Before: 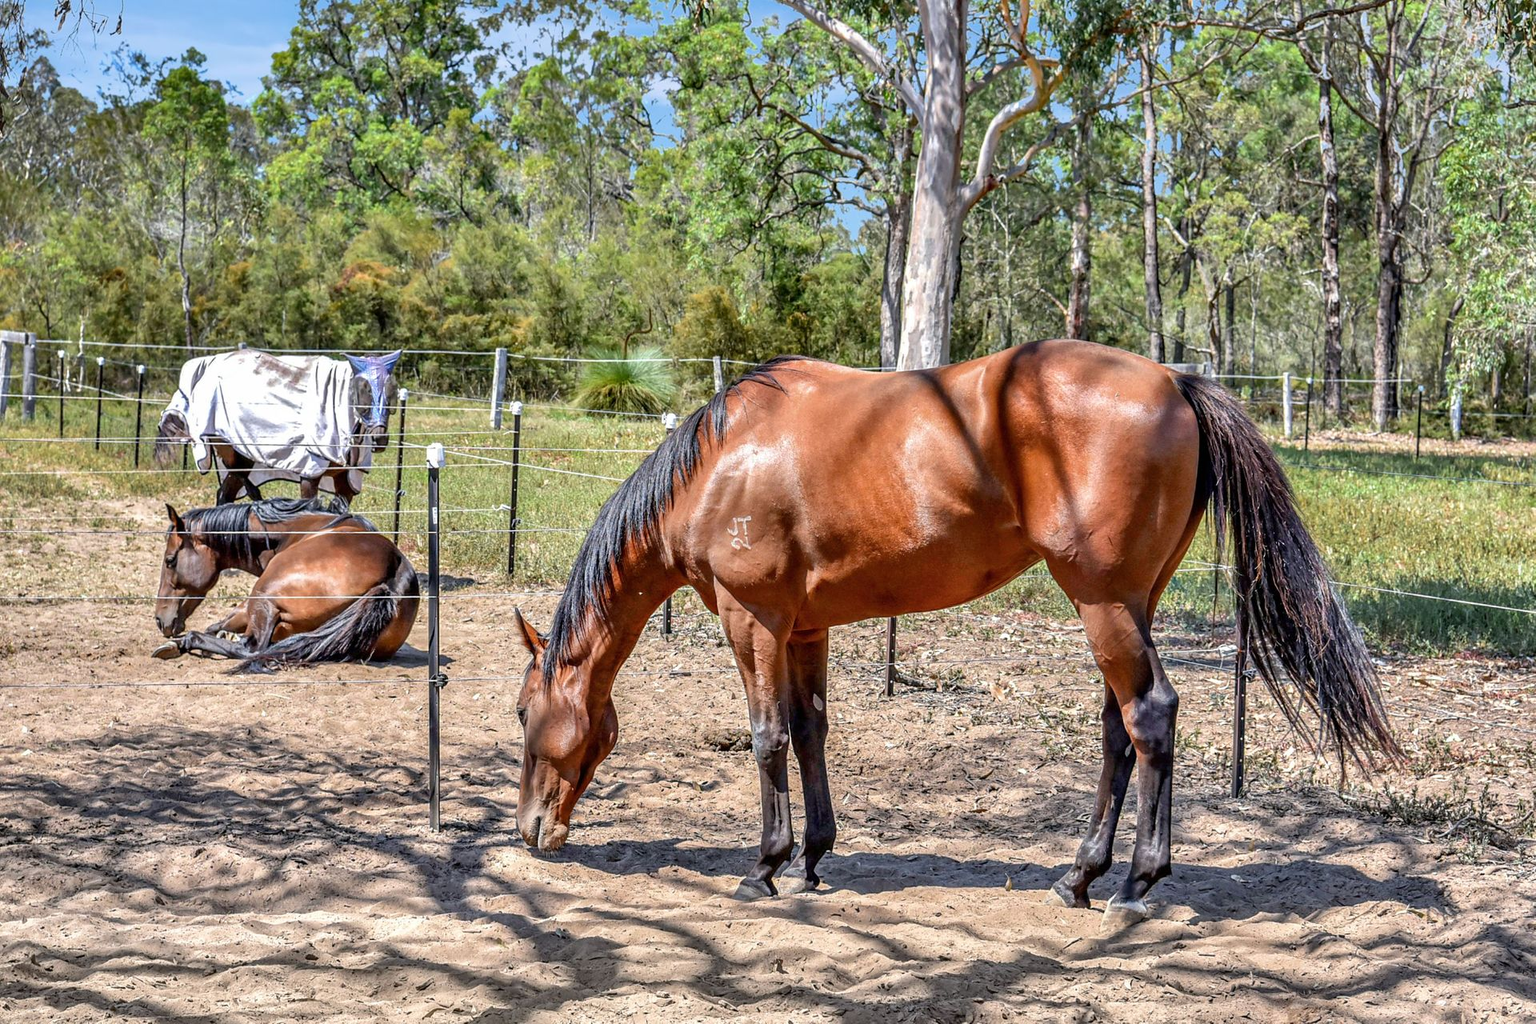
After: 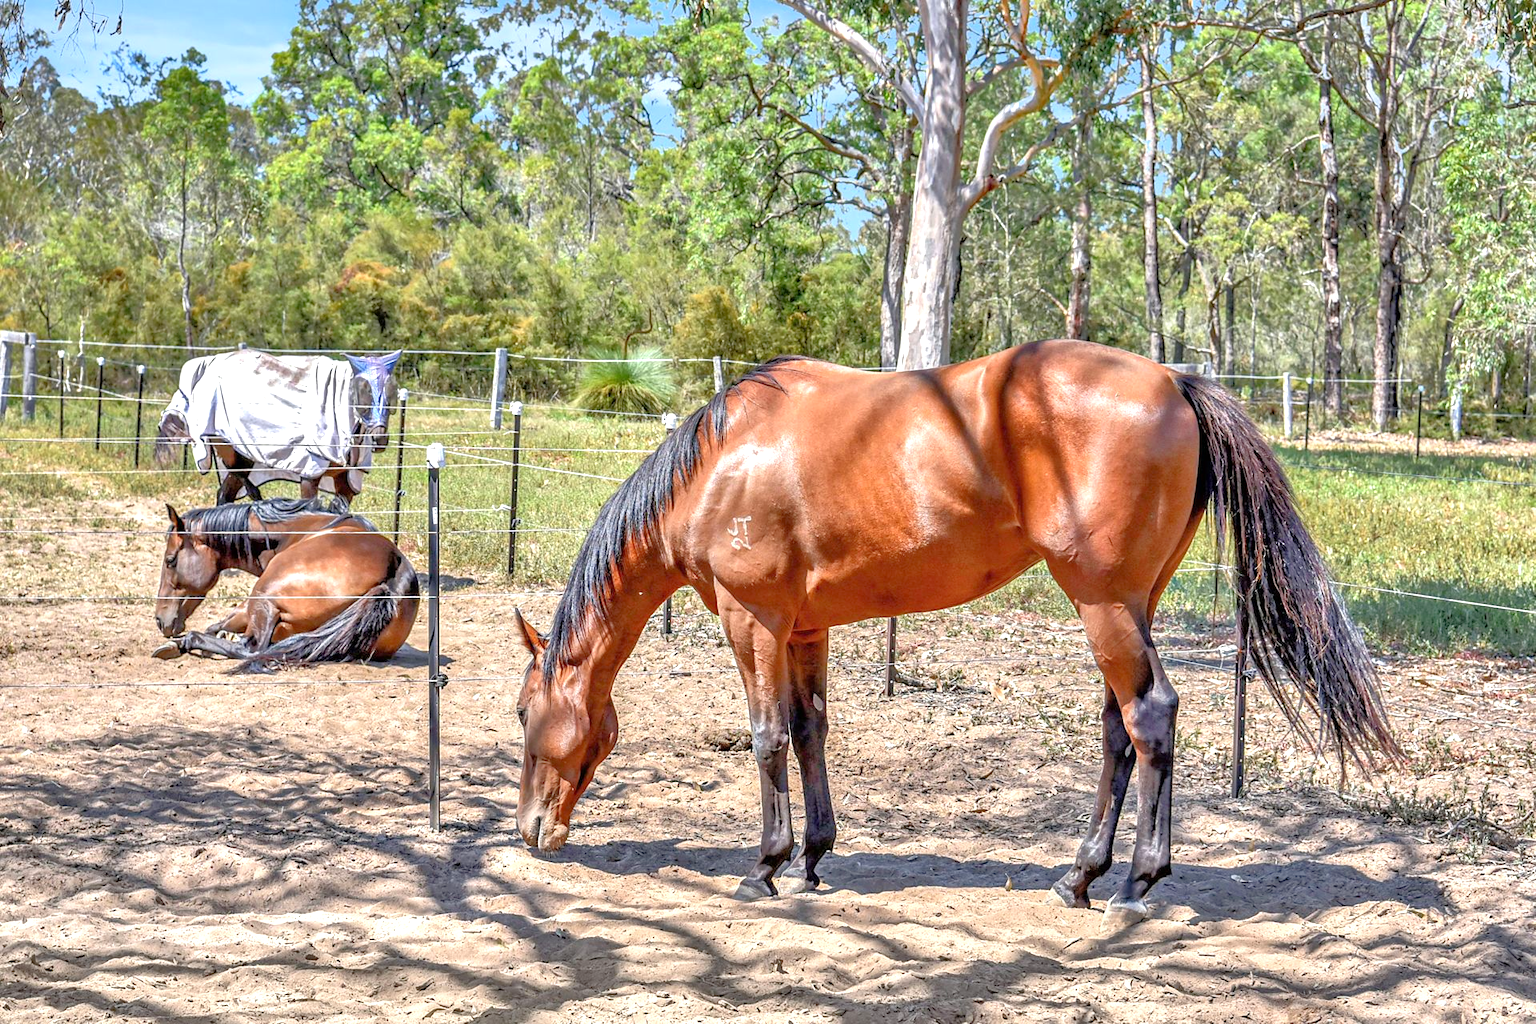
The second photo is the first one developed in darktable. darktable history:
levels: white 99.92%
exposure: exposure 0.448 EV, compensate exposure bias true, compensate highlight preservation false
tone equalizer: -7 EV 0.144 EV, -6 EV 0.627 EV, -5 EV 1.18 EV, -4 EV 1.31 EV, -3 EV 1.16 EV, -2 EV 0.6 EV, -1 EV 0.151 EV
